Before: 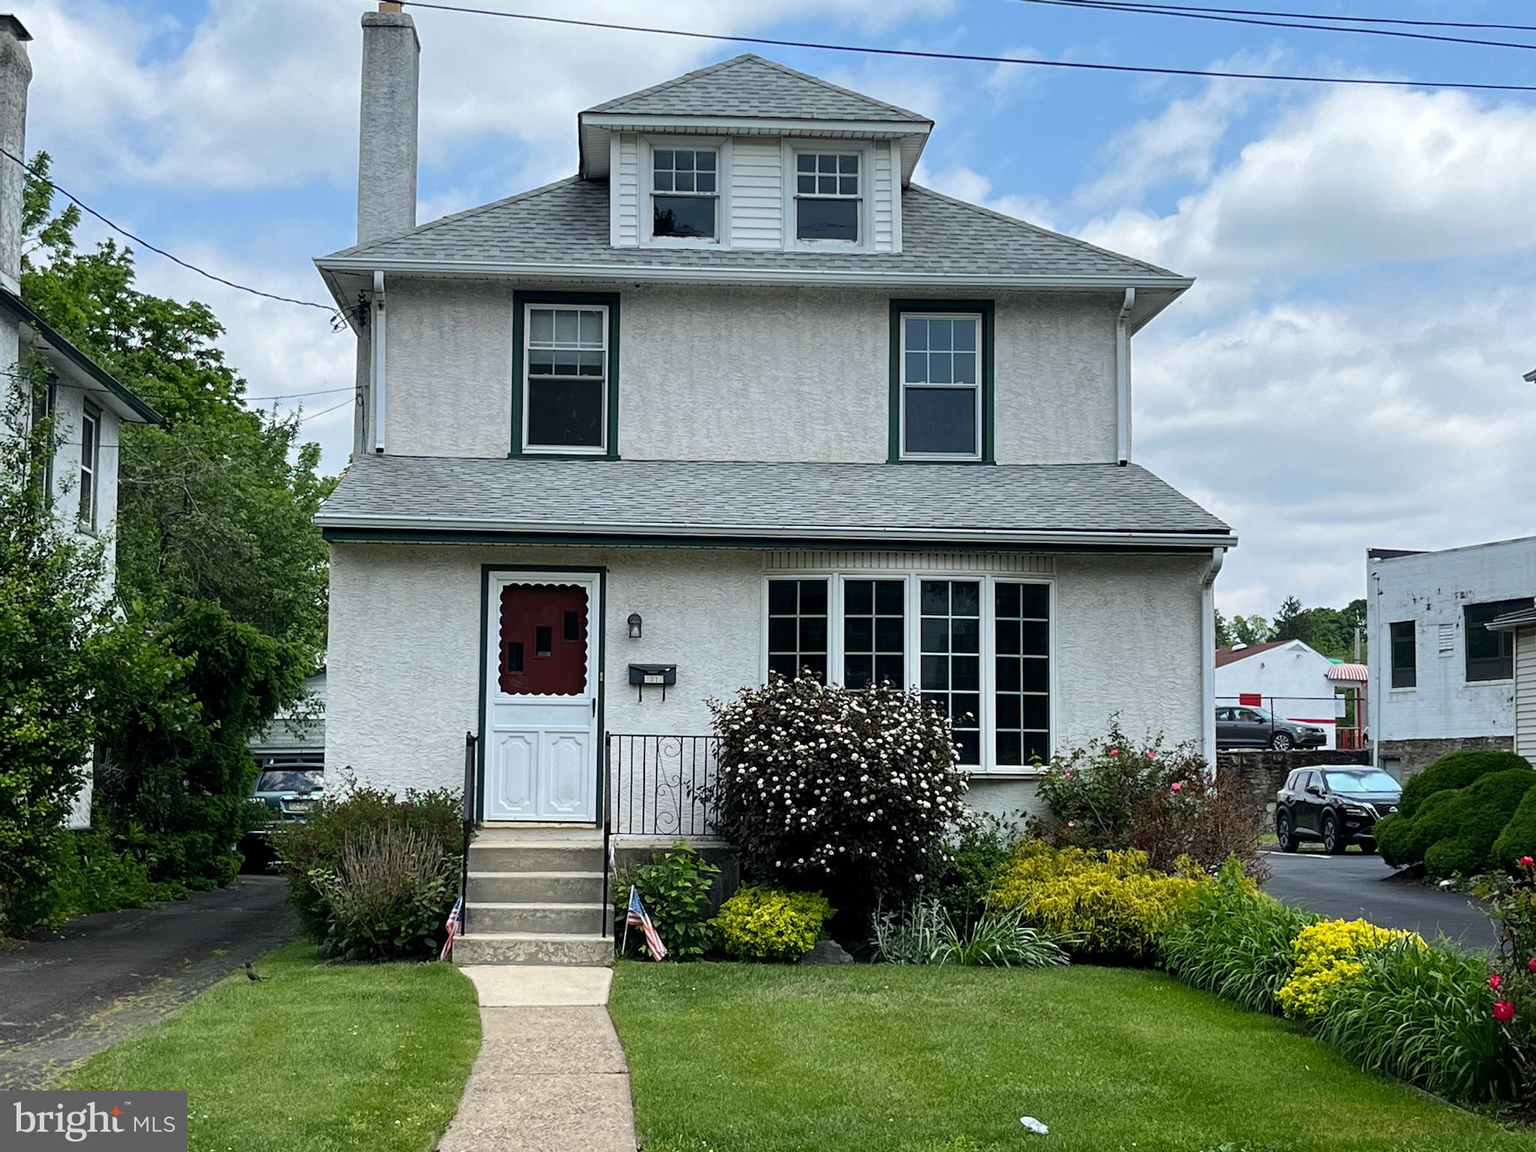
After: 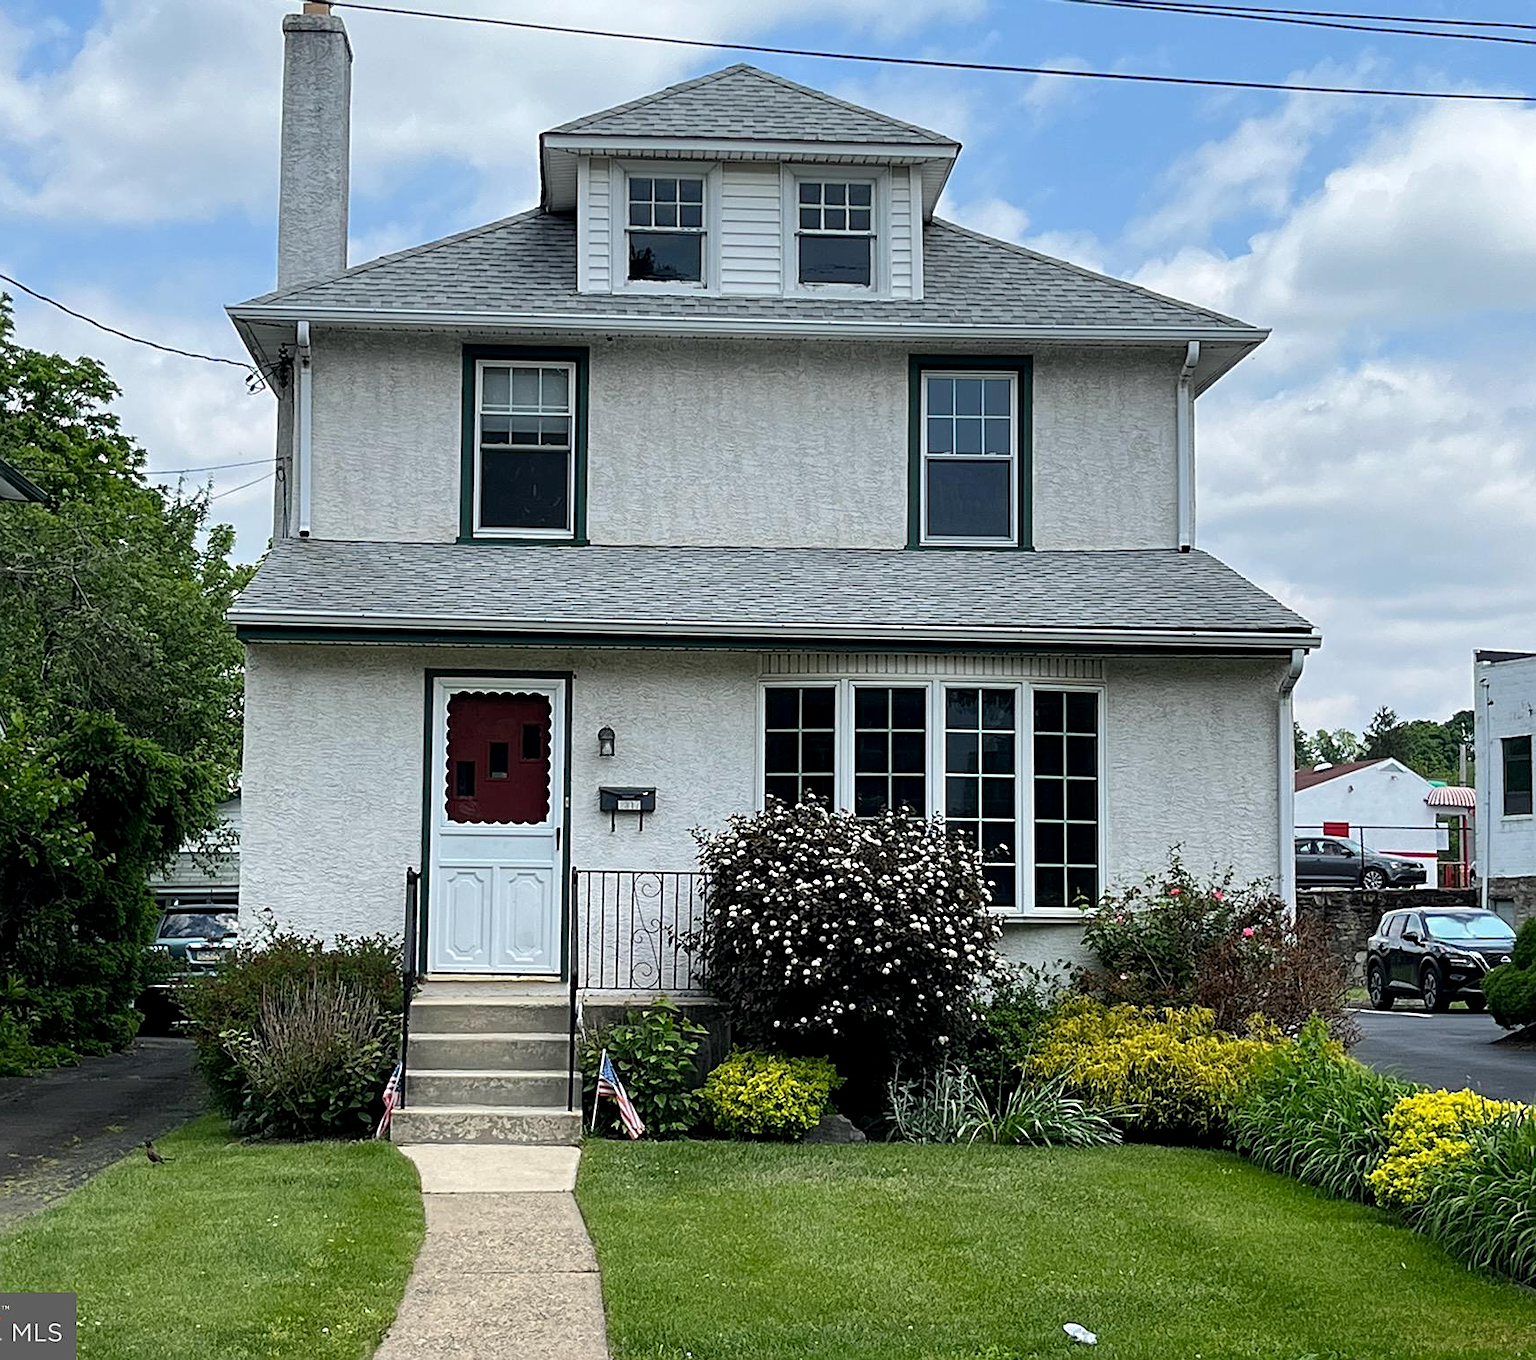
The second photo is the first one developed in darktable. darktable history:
exposure: black level correction 0.001, compensate highlight preservation false
crop: left 8.026%, right 7.374%
sharpen: on, module defaults
white balance: emerald 1
